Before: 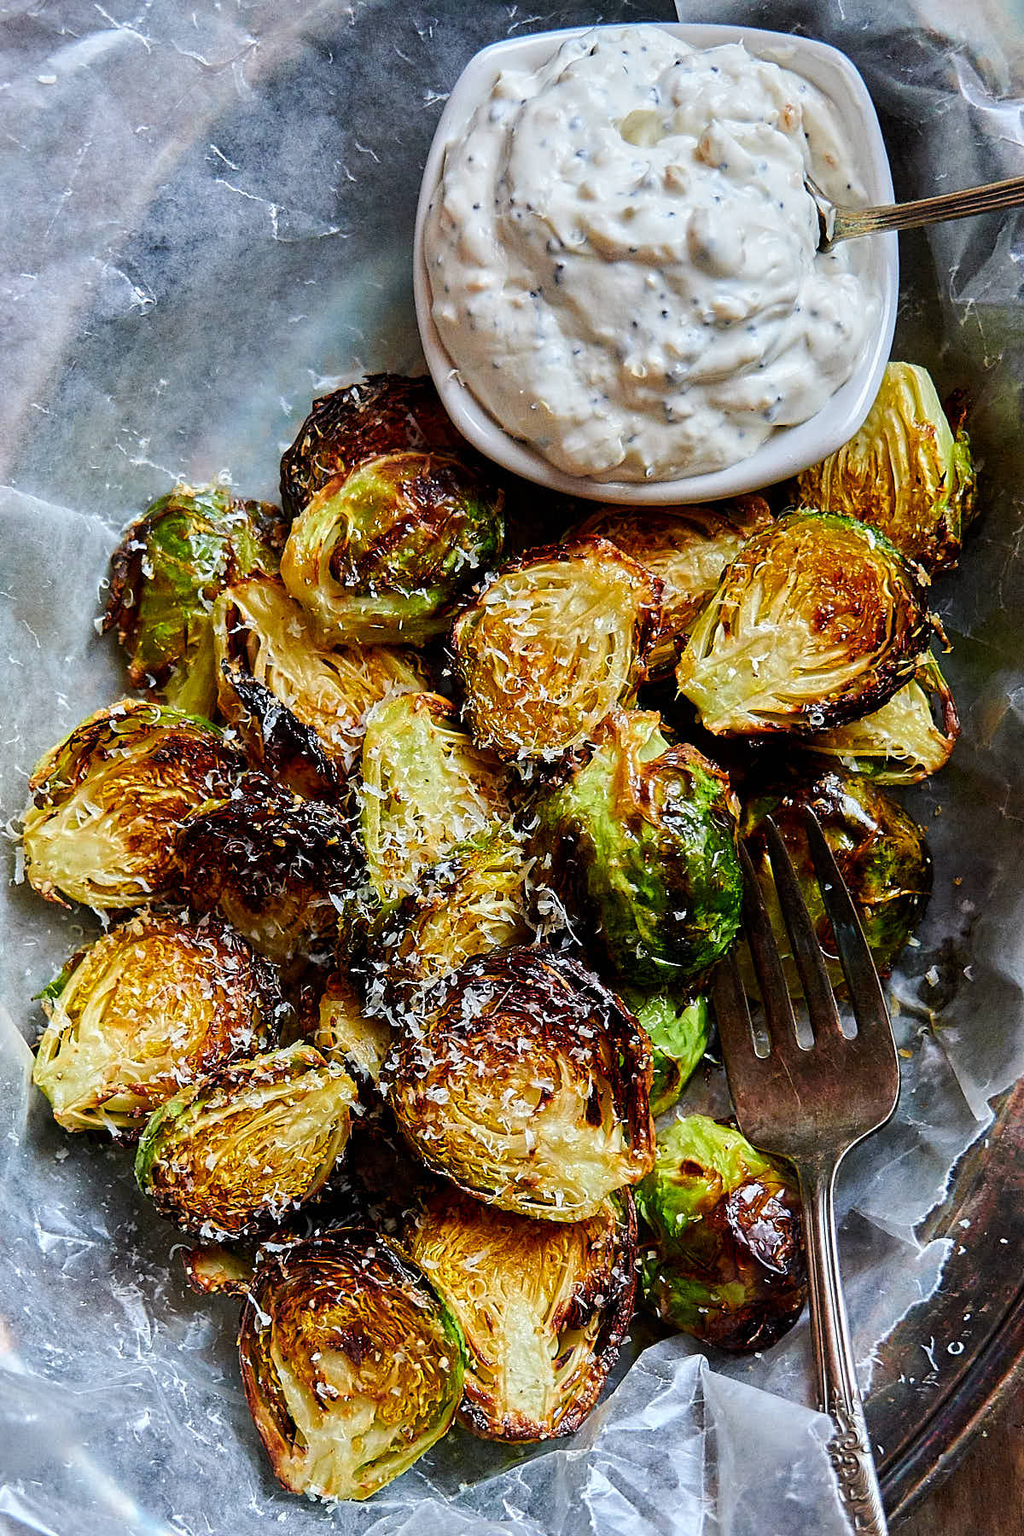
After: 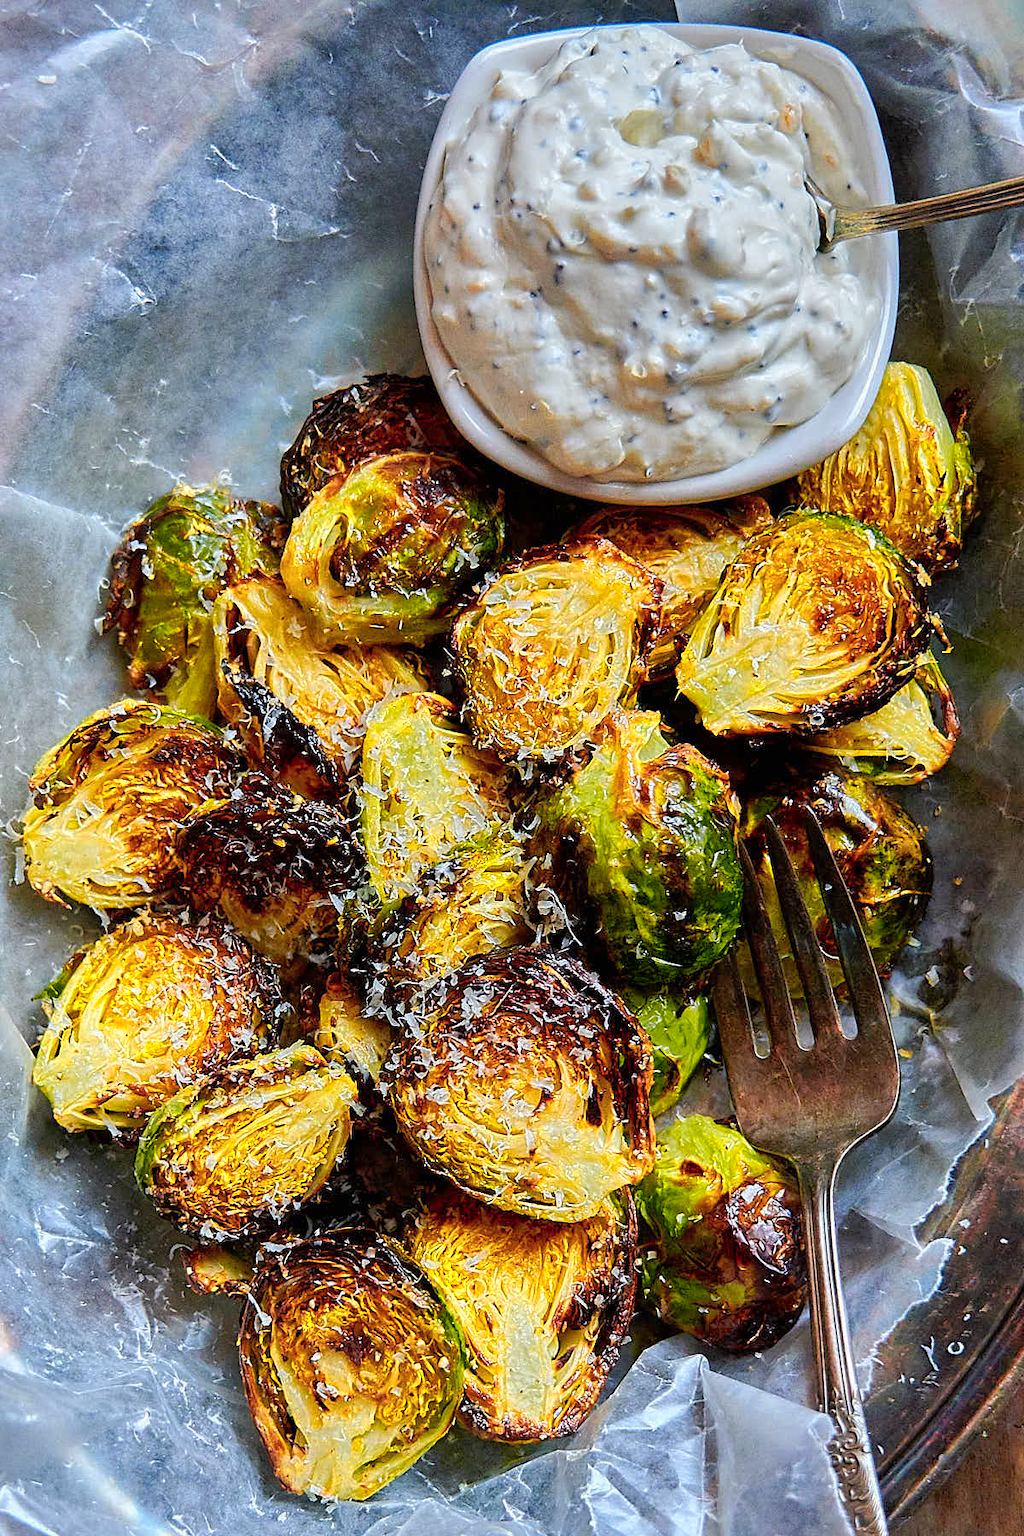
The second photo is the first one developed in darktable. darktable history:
color zones: curves: ch0 [(0.099, 0.624) (0.257, 0.596) (0.384, 0.376) (0.529, 0.492) (0.697, 0.564) (0.768, 0.532) (0.908, 0.644)]; ch1 [(0.112, 0.564) (0.254, 0.612) (0.432, 0.676) (0.592, 0.456) (0.743, 0.684) (0.888, 0.536)]; ch2 [(0.25, 0.5) (0.469, 0.36) (0.75, 0.5)]
shadows and highlights: on, module defaults
